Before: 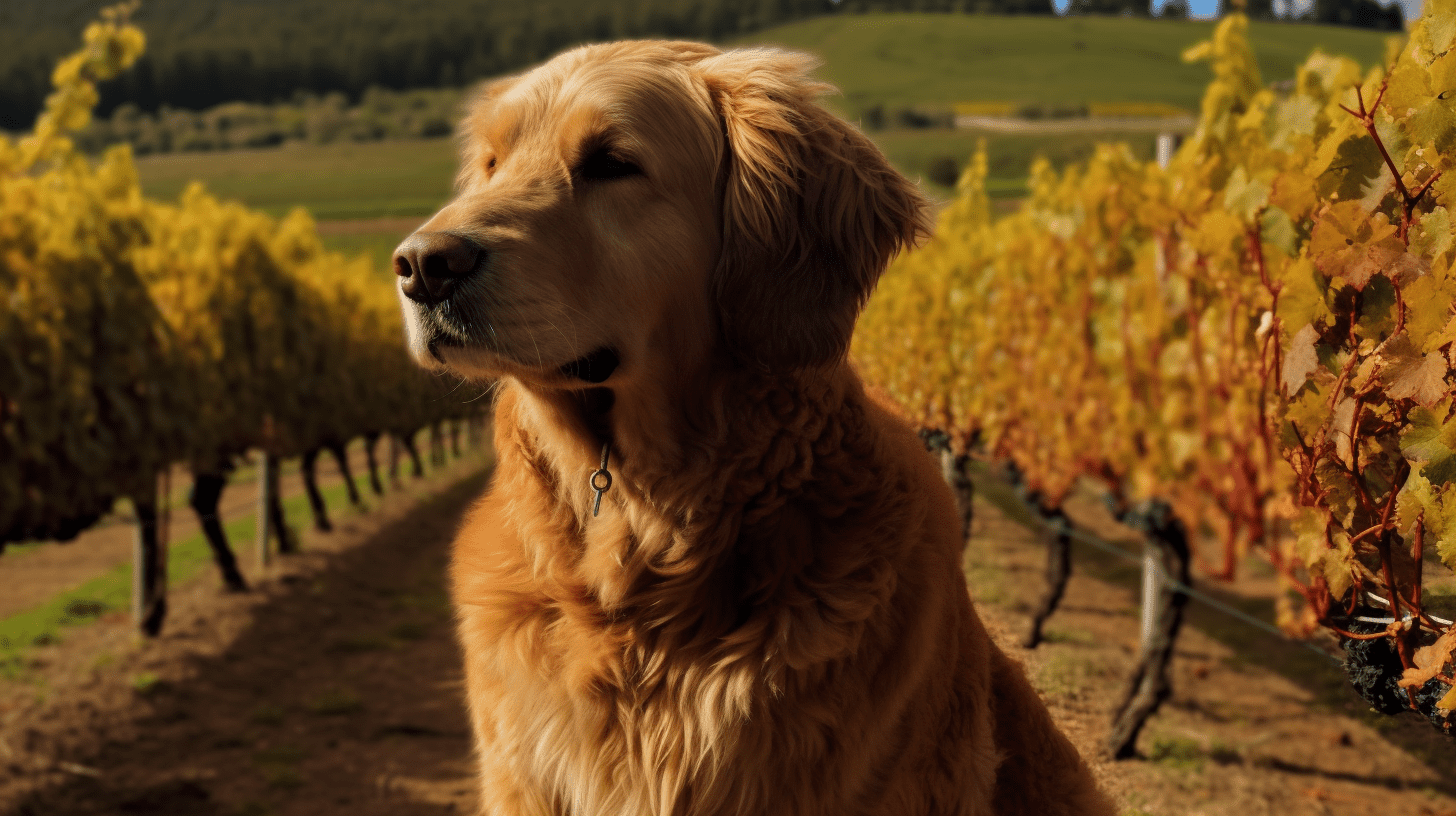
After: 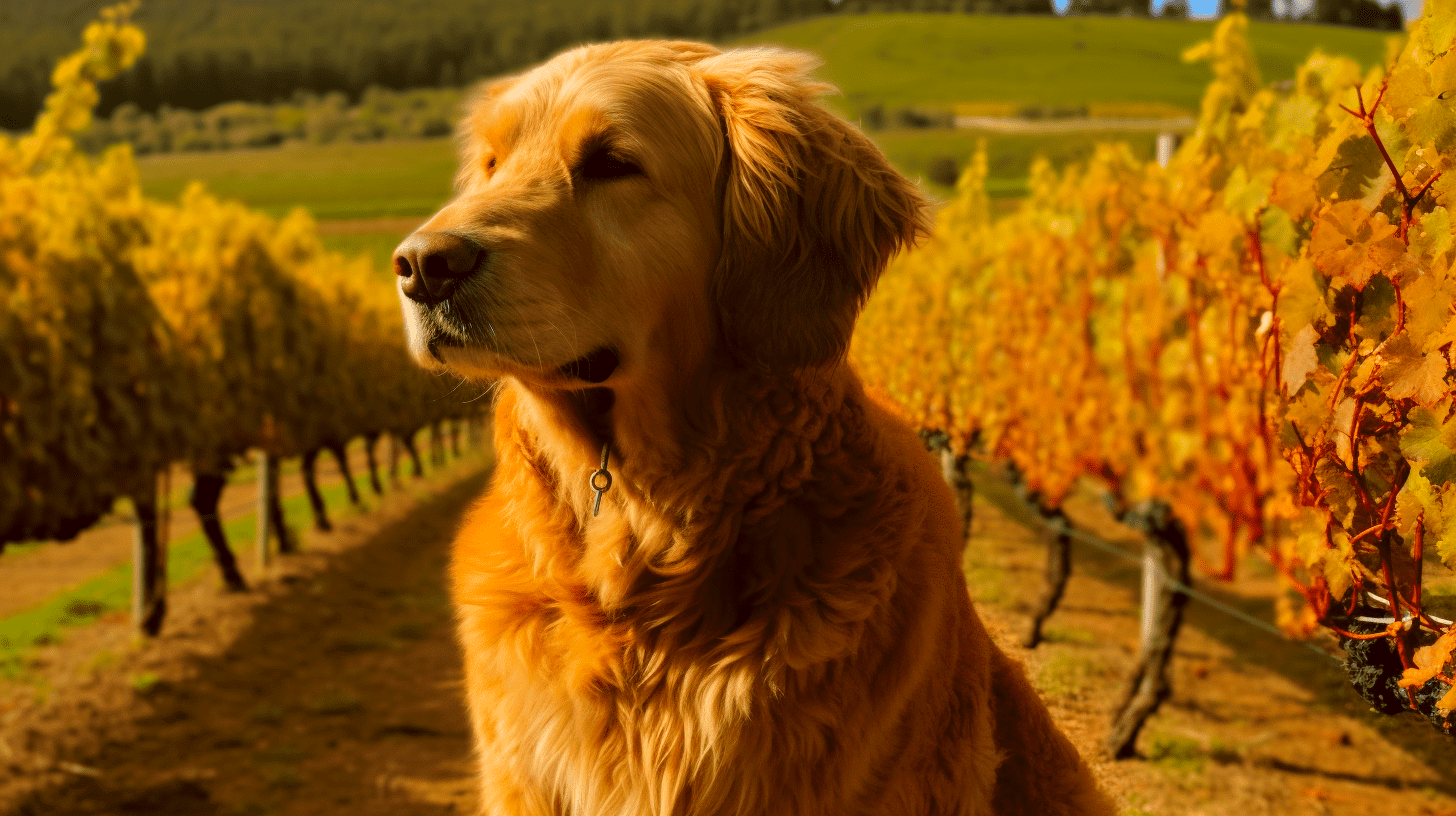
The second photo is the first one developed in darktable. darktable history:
contrast brightness saturation: contrast 0.065, brightness 0.171, saturation 0.397
color correction: highlights a* -0.412, highlights b* 0.179, shadows a* 4.73, shadows b* 20.2
